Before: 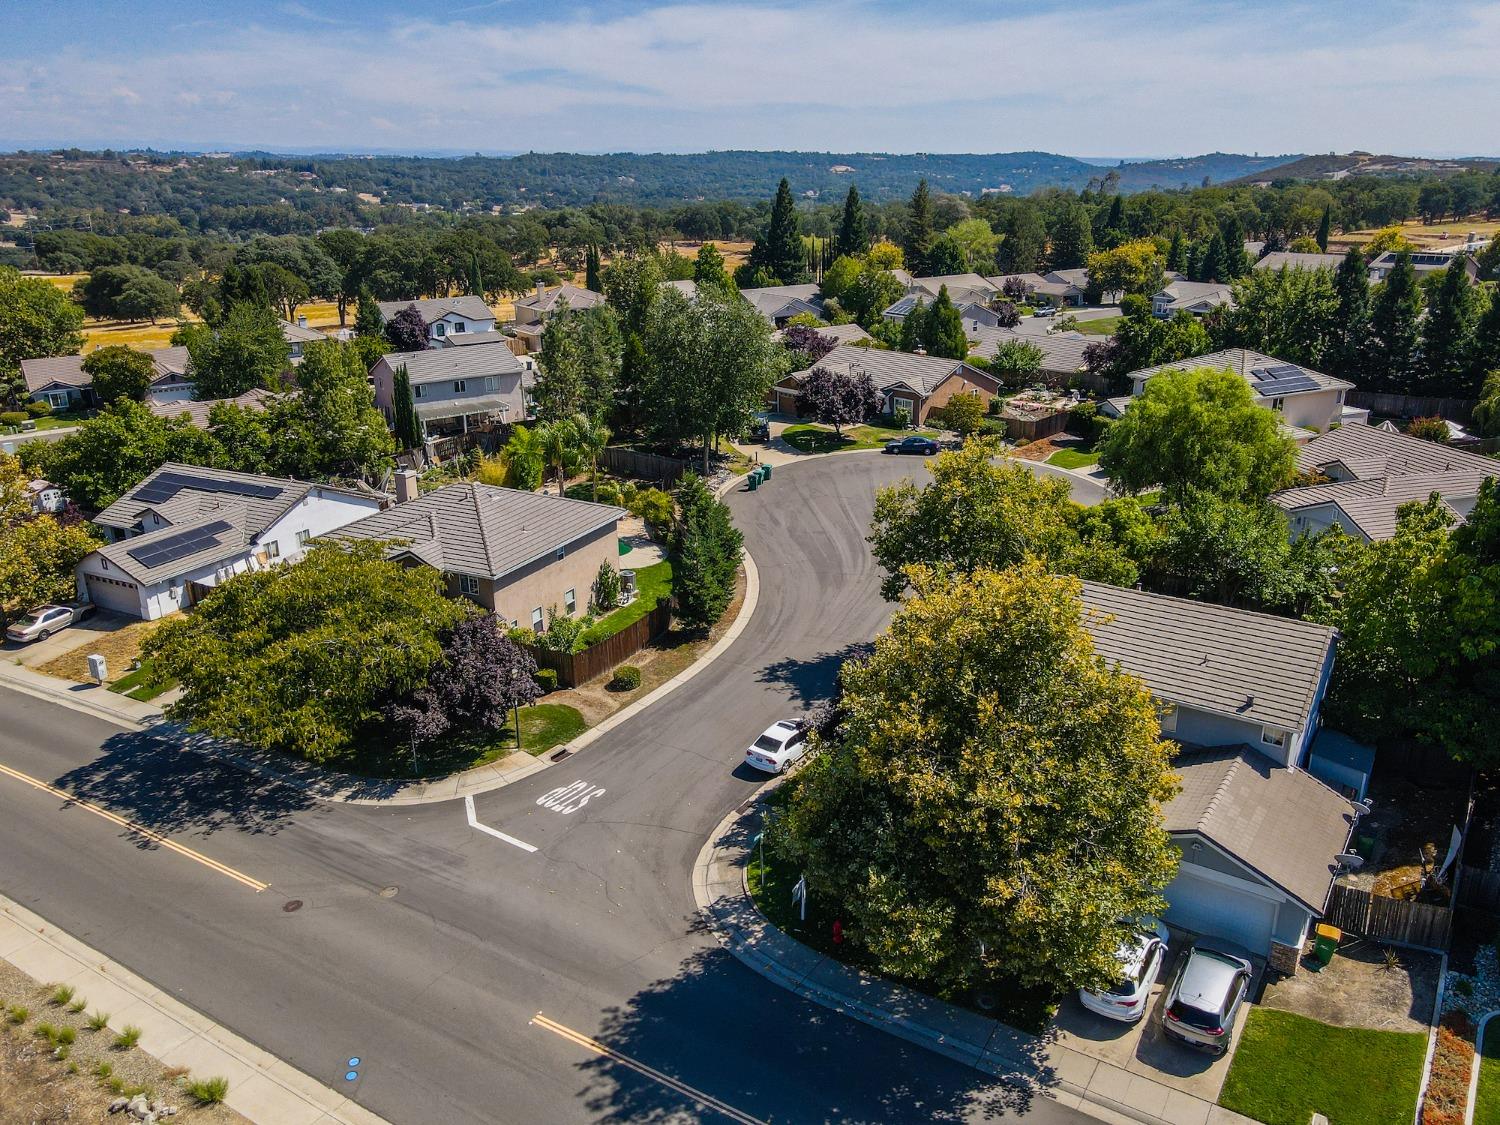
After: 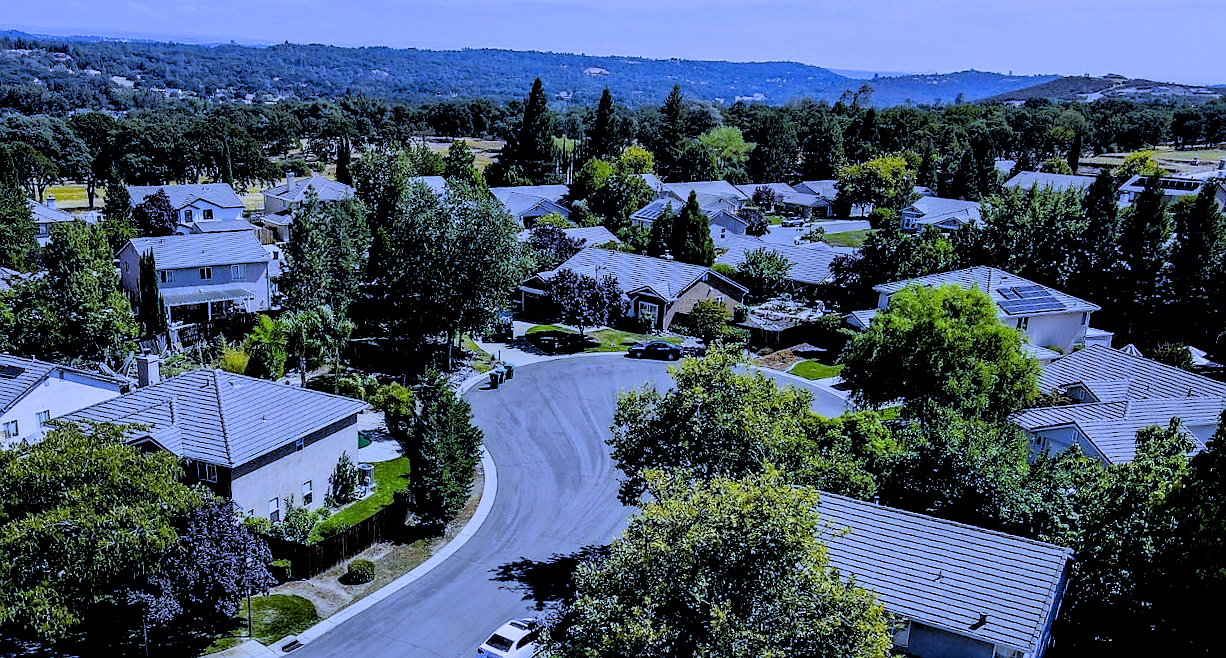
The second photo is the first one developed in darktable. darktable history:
white balance: red 0.766, blue 1.537
rgb levels: levels [[0.029, 0.461, 0.922], [0, 0.5, 1], [0, 0.5, 1]]
crop: left 18.38%, top 11.092%, right 2.134%, bottom 33.217%
sharpen: radius 0.969, amount 0.604
rotate and perspective: rotation 2.27°, automatic cropping off
filmic rgb: black relative exposure -3.92 EV, white relative exposure 3.14 EV, hardness 2.87
exposure: black level correction 0.001, compensate highlight preservation false
